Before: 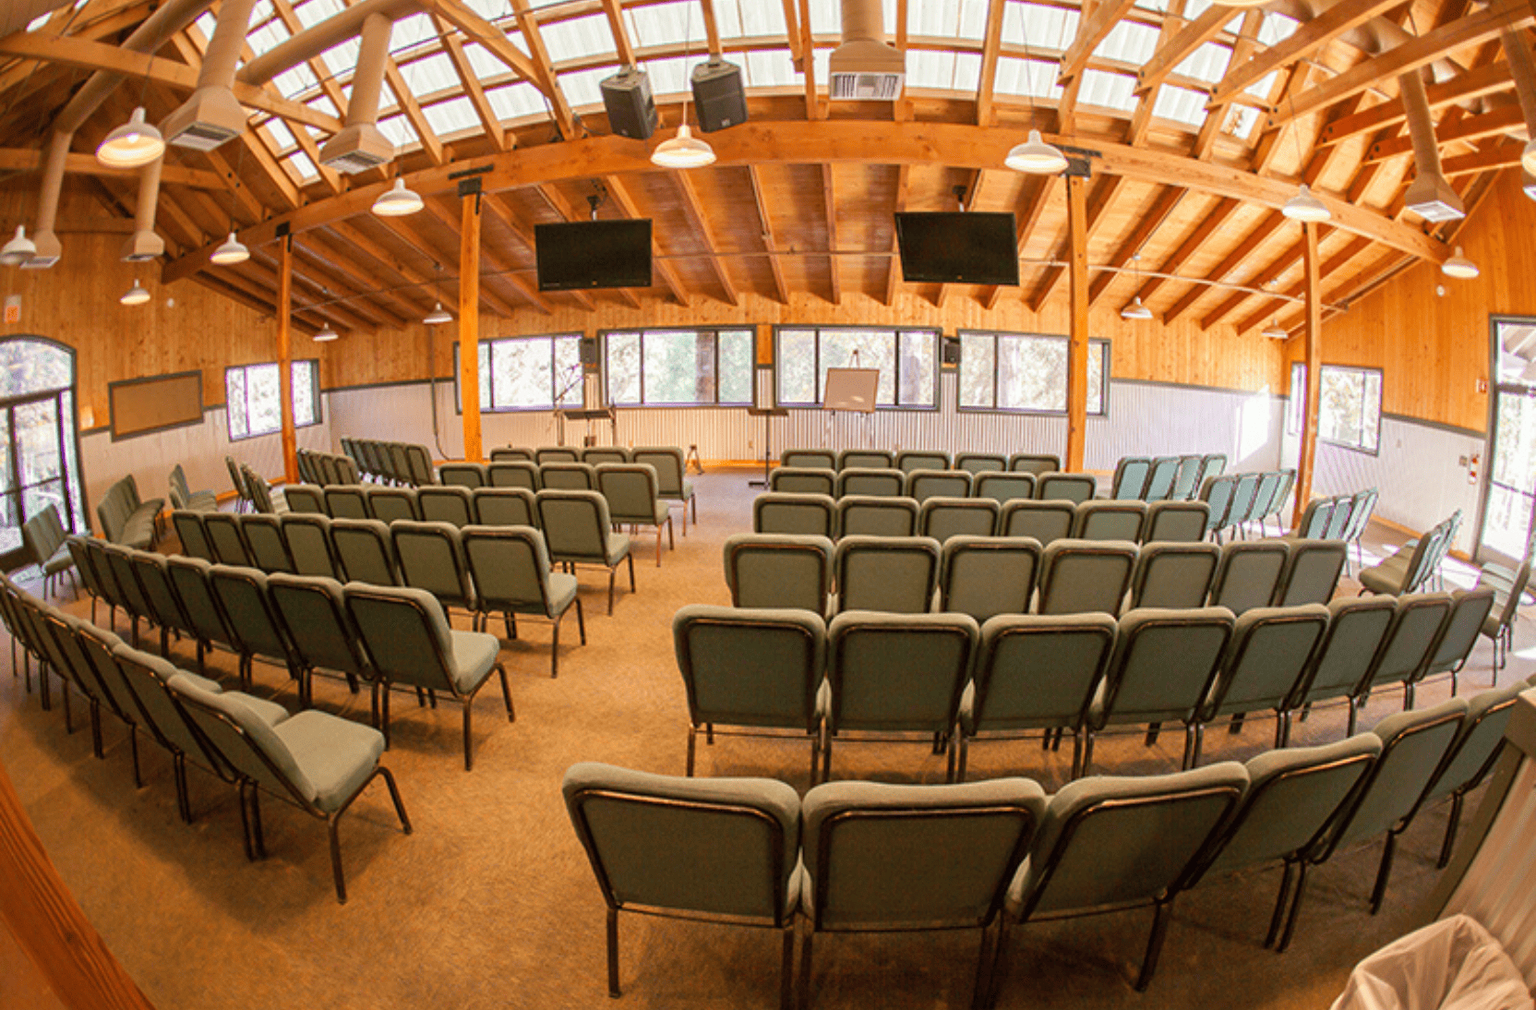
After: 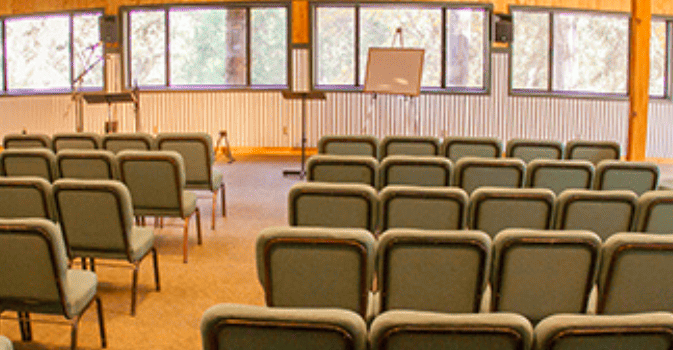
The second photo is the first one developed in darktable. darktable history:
color balance rgb: perceptual saturation grading › global saturation 10%, global vibrance 10%
crop: left 31.751%, top 32.172%, right 27.8%, bottom 35.83%
